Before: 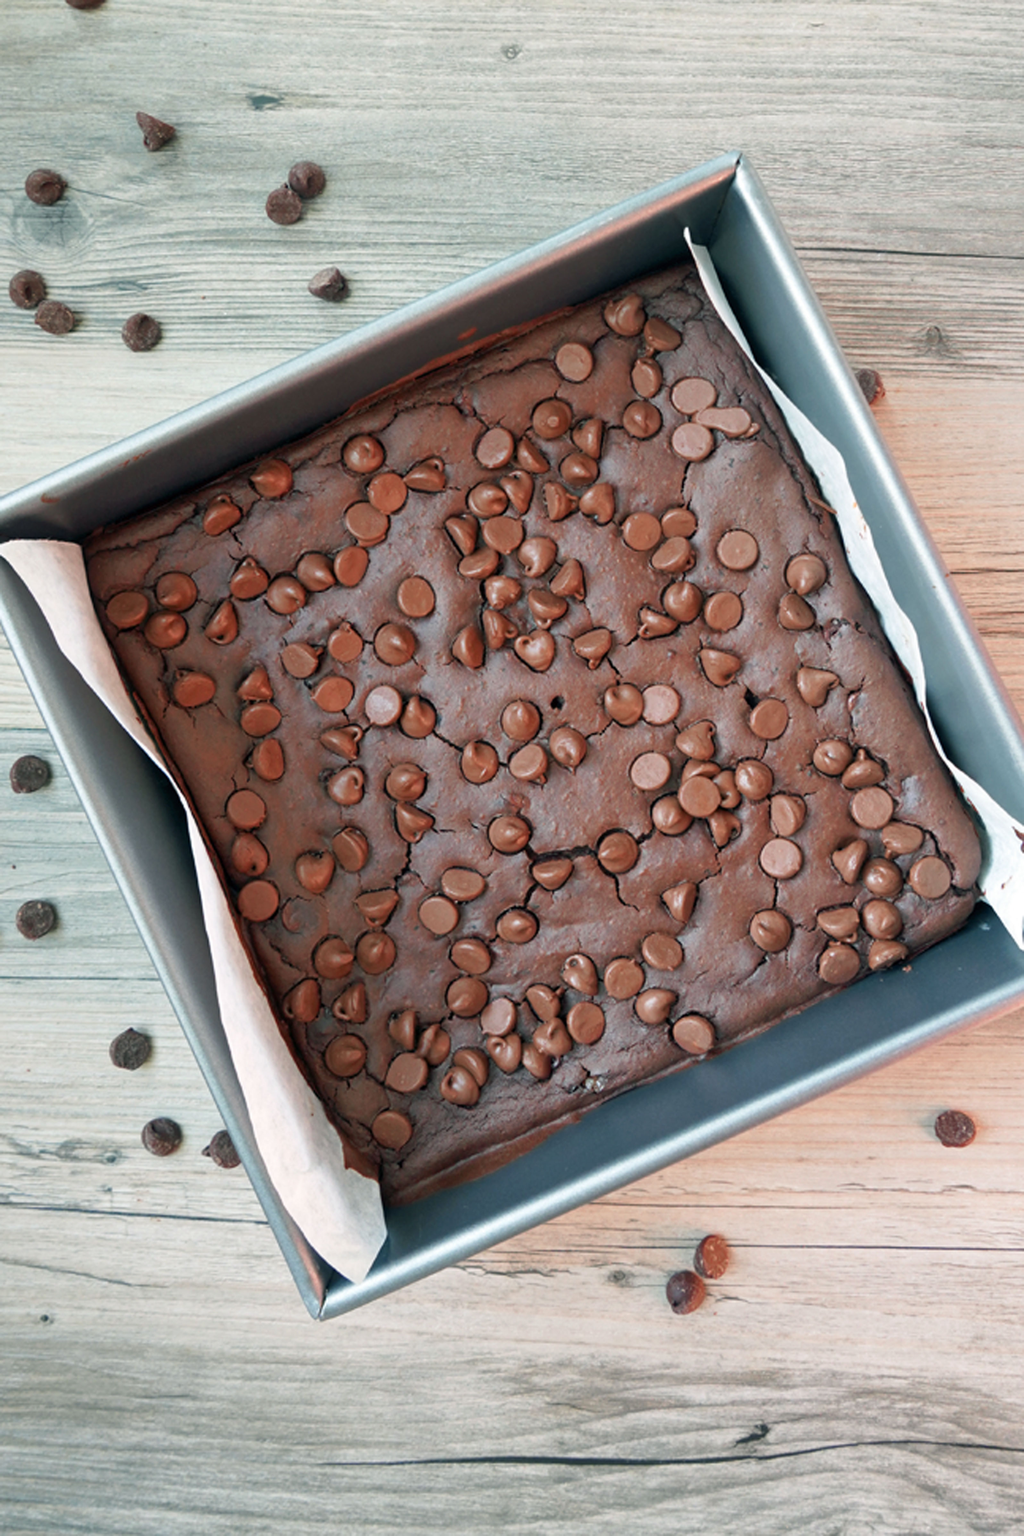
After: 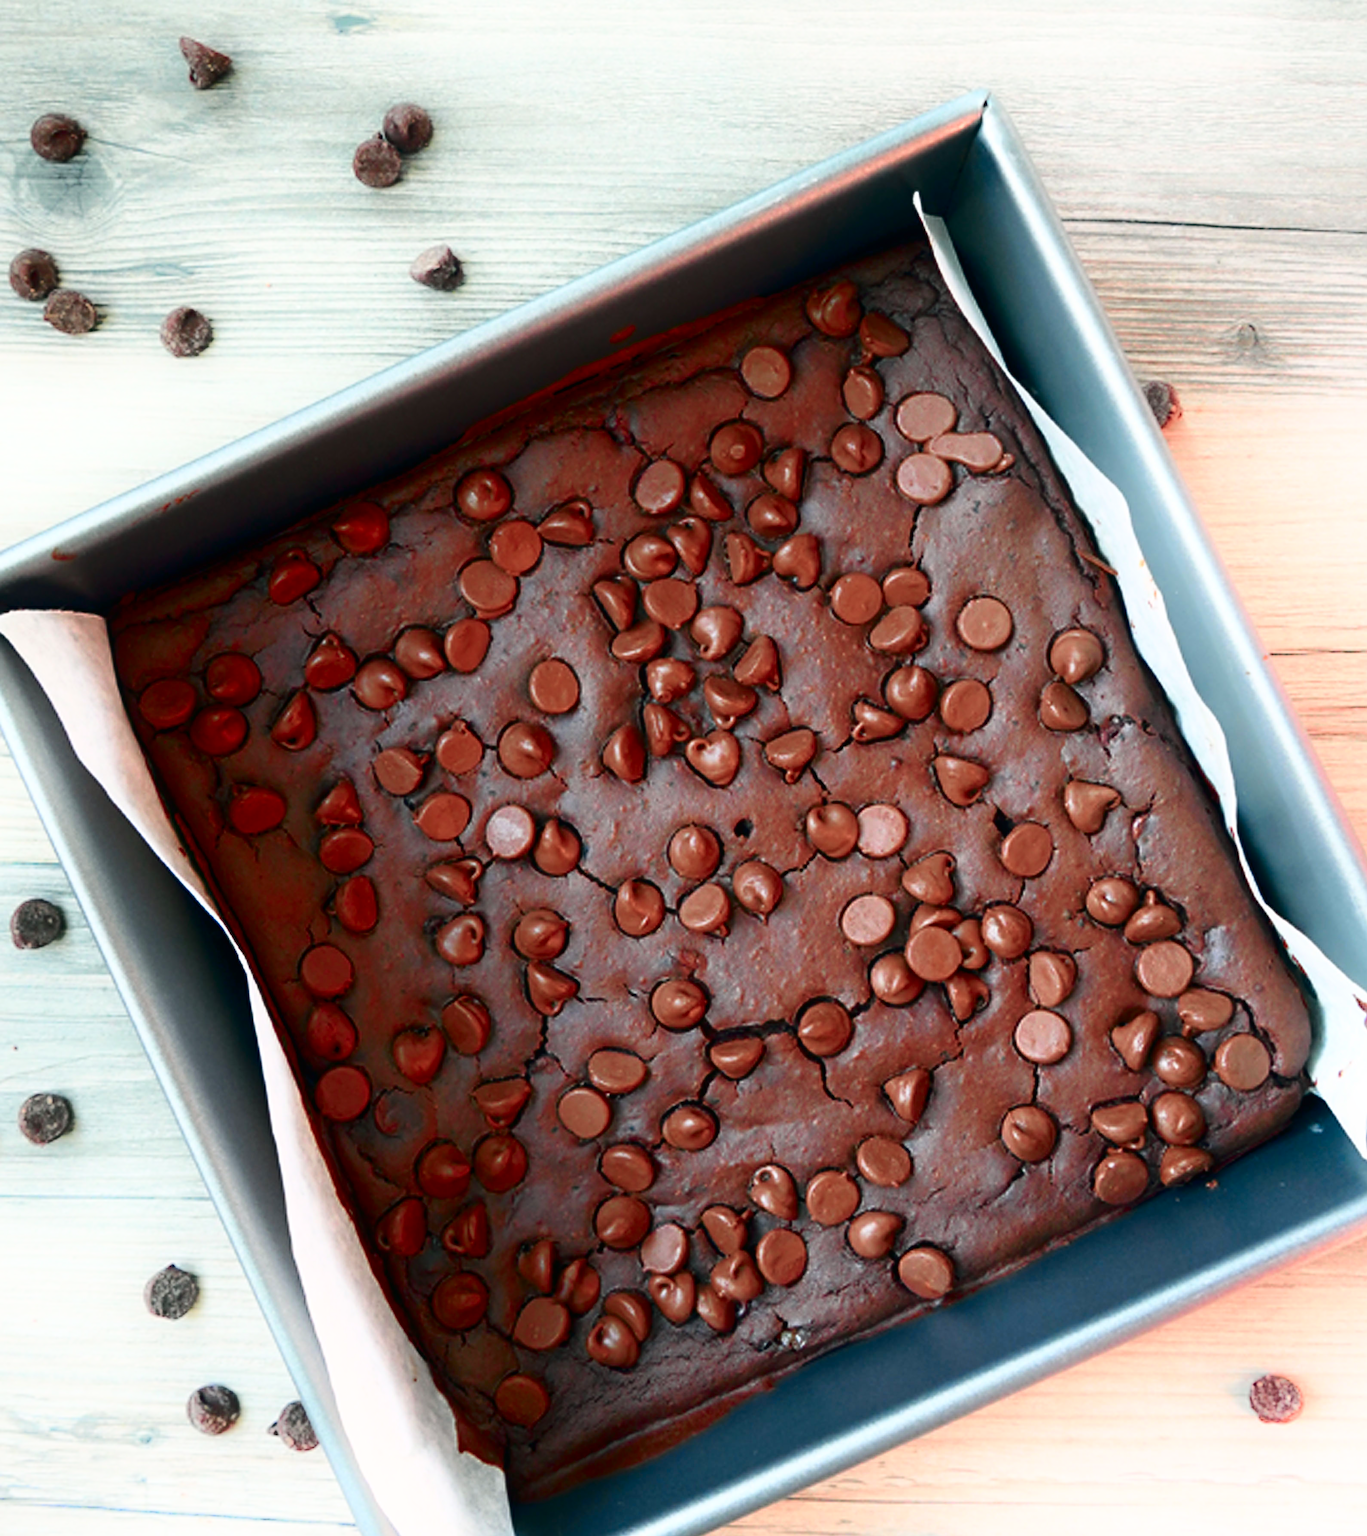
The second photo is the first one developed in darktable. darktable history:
contrast brightness saturation: contrast 0.068, brightness -0.127, saturation 0.062
crop: left 0.281%, top 5.52%, bottom 19.818%
sharpen: on, module defaults
shadows and highlights: shadows -53.59, highlights 86.37, soften with gaussian
tone curve: curves: ch0 [(0, 0.01) (0.037, 0.032) (0.131, 0.108) (0.275, 0.286) (0.483, 0.517) (0.61, 0.661) (0.697, 0.768) (0.797, 0.876) (0.888, 0.952) (0.997, 0.995)]; ch1 [(0, 0) (0.312, 0.262) (0.425, 0.402) (0.5, 0.5) (0.527, 0.532) (0.556, 0.585) (0.683, 0.706) (0.746, 0.77) (1, 1)]; ch2 [(0, 0) (0.223, 0.185) (0.333, 0.284) (0.432, 0.4) (0.502, 0.502) (0.525, 0.527) (0.545, 0.564) (0.587, 0.613) (0.636, 0.654) (0.711, 0.729) (0.845, 0.855) (0.998, 0.977)], color space Lab, independent channels, preserve colors none
